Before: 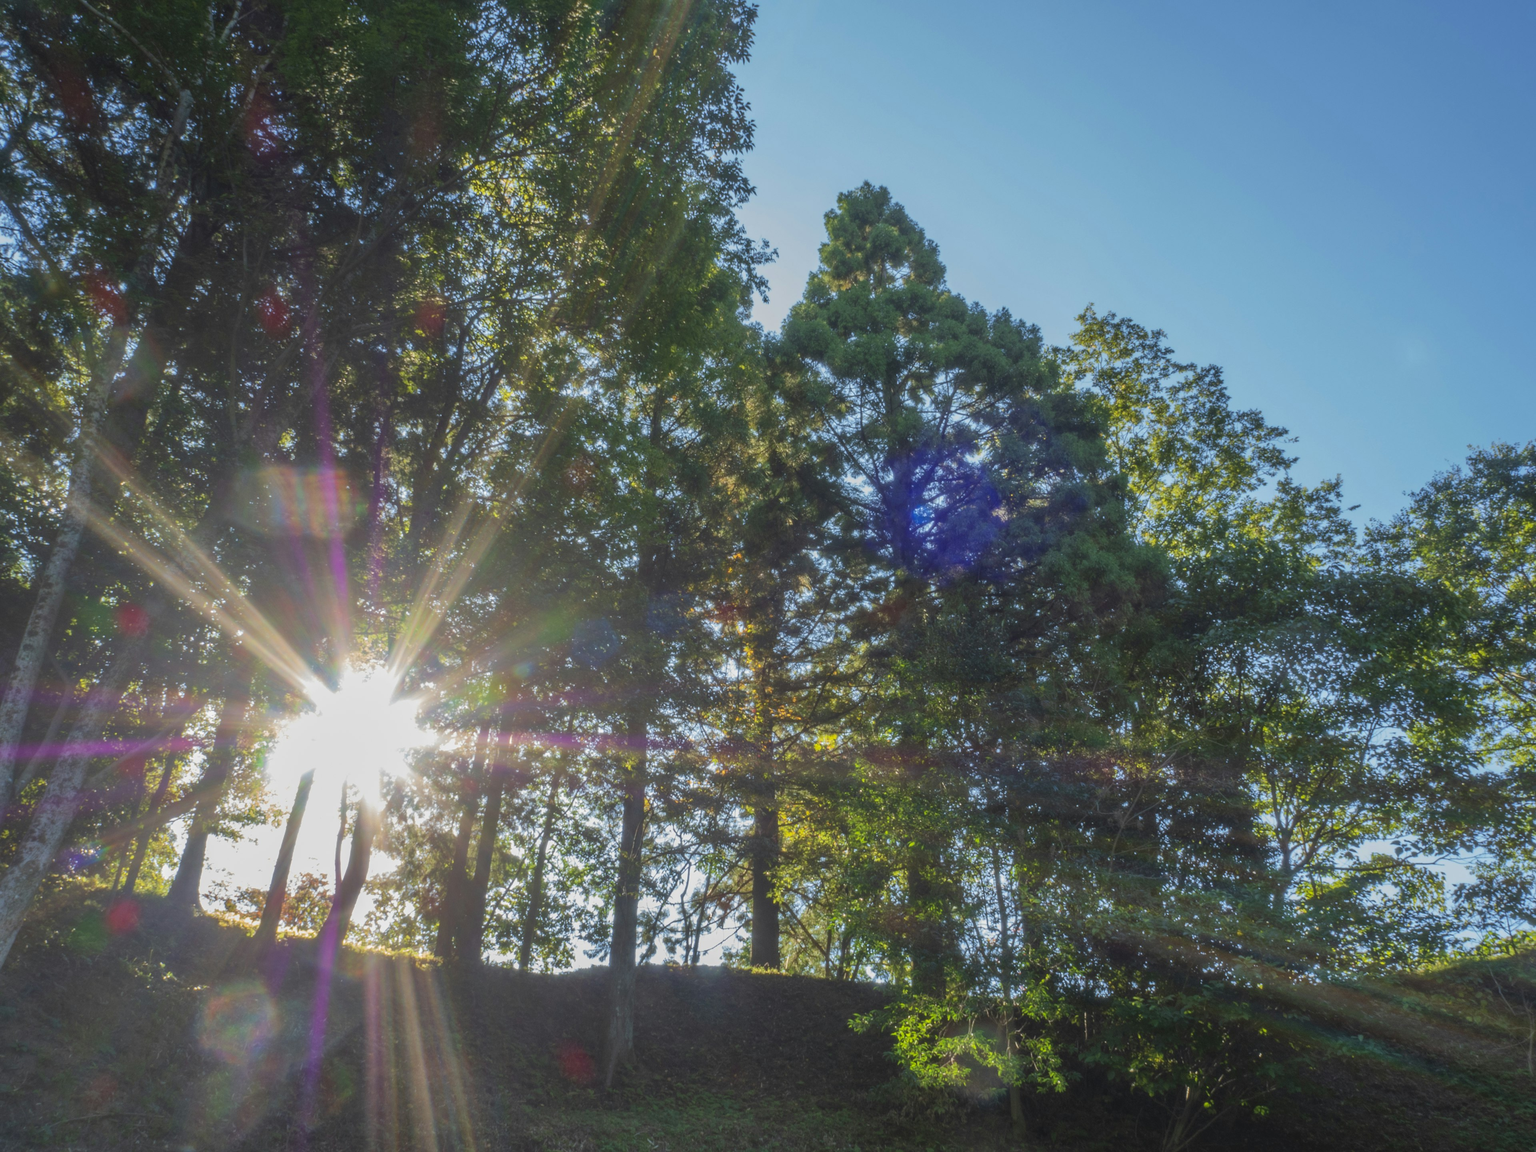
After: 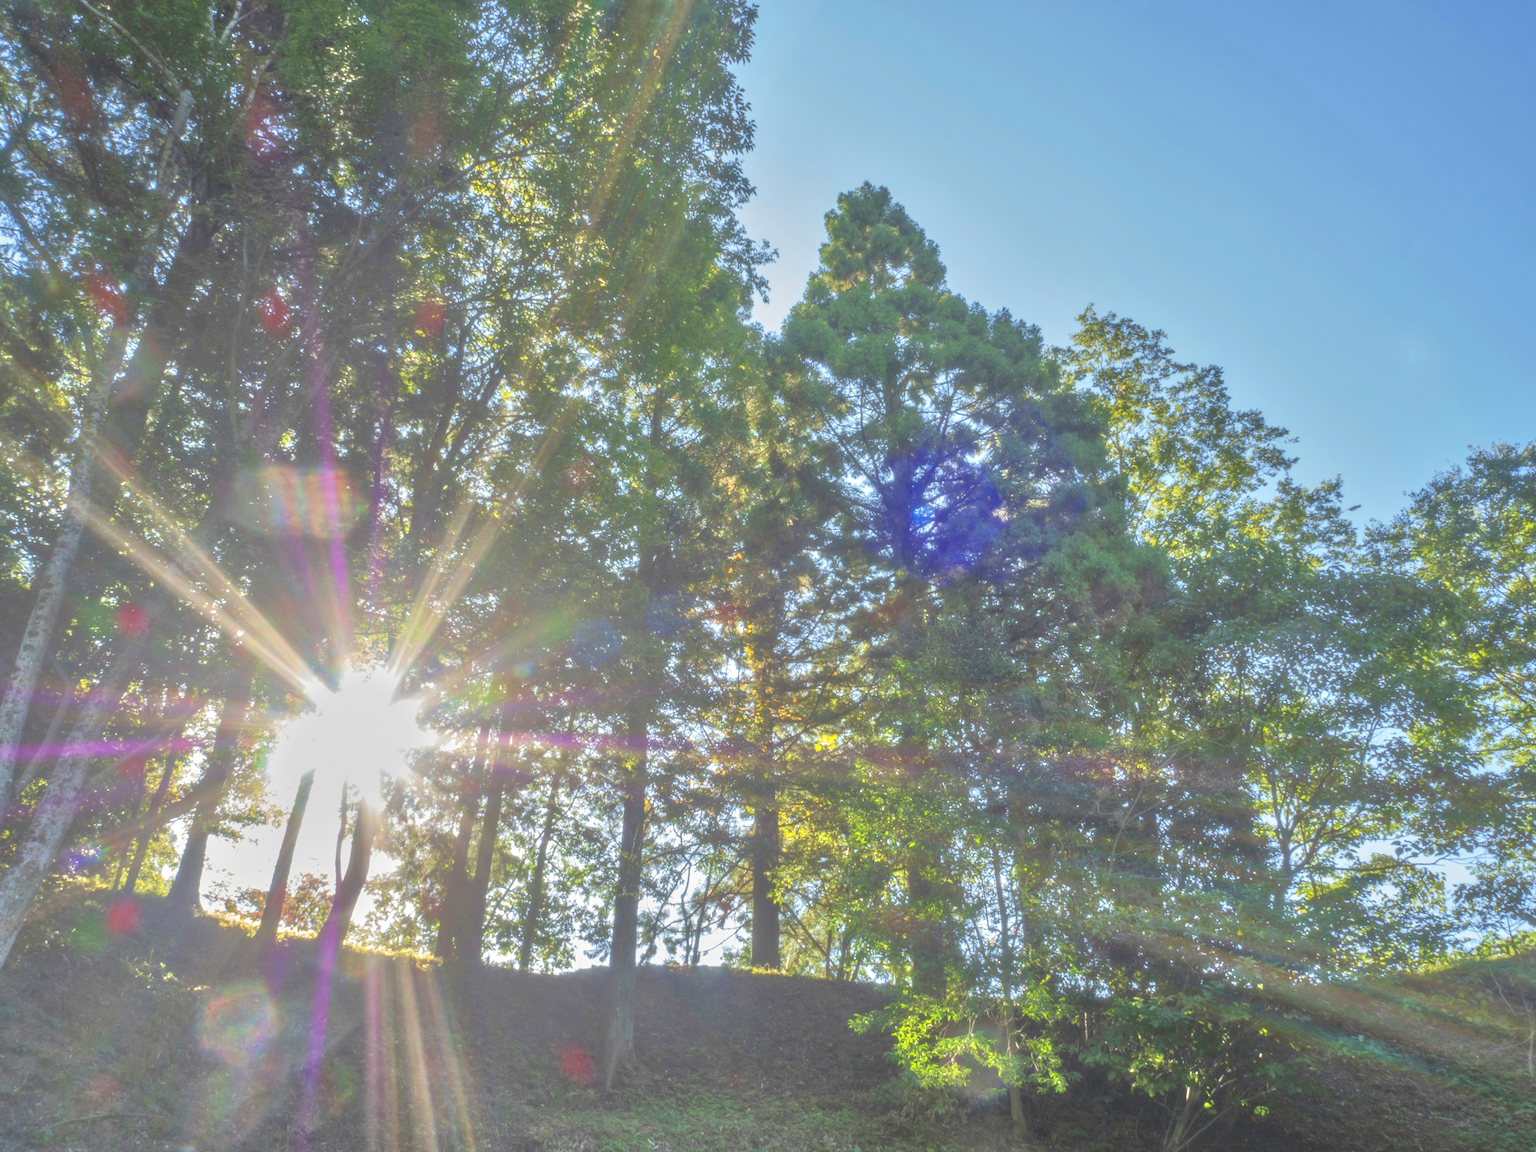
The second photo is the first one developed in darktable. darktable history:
haze removal: strength -0.084, distance 0.362, compatibility mode true, adaptive false
tone equalizer: -8 EV 1.97 EV, -7 EV 2 EV, -6 EV 1.99 EV, -5 EV 1.99 EV, -4 EV 1.98 EV, -3 EV 1.47 EV, -2 EV 0.987 EV, -1 EV 0.484 EV
